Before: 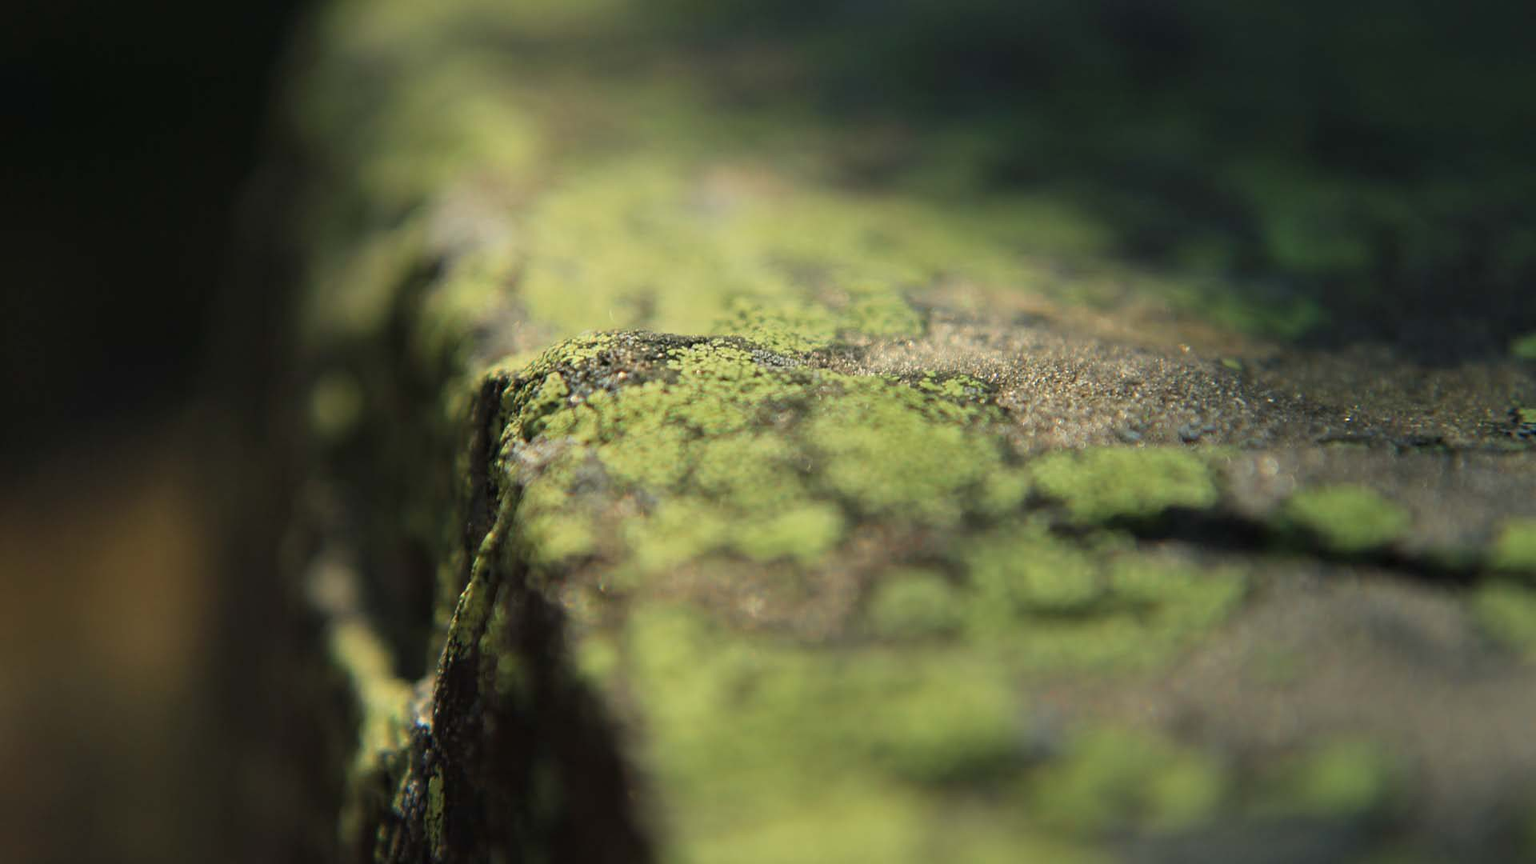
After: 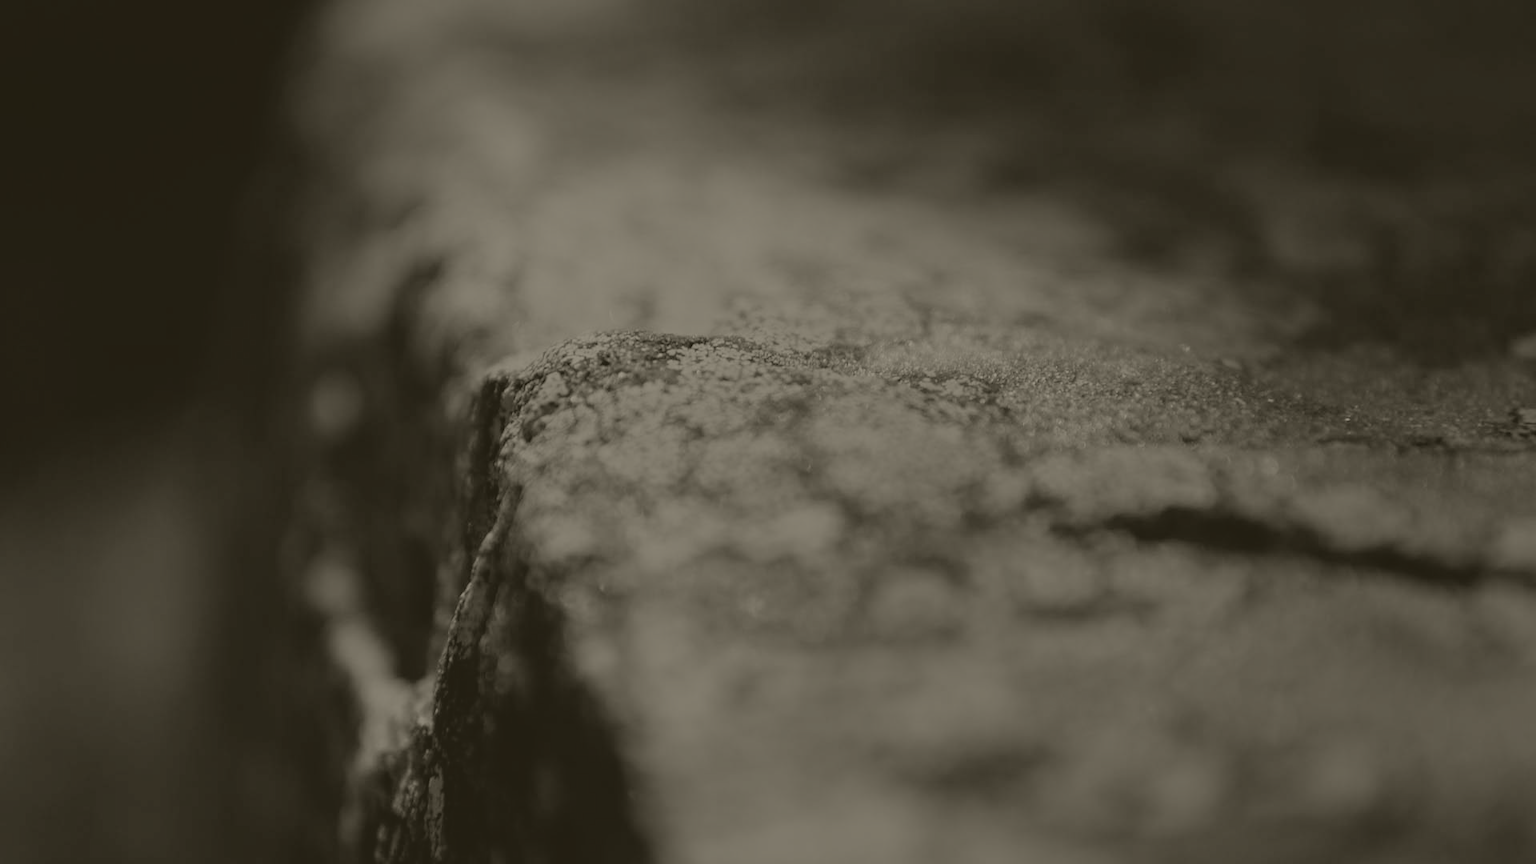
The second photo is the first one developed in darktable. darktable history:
filmic rgb: hardness 4.17, contrast 0.921
colorize: hue 41.44°, saturation 22%, source mix 60%, lightness 10.61%
